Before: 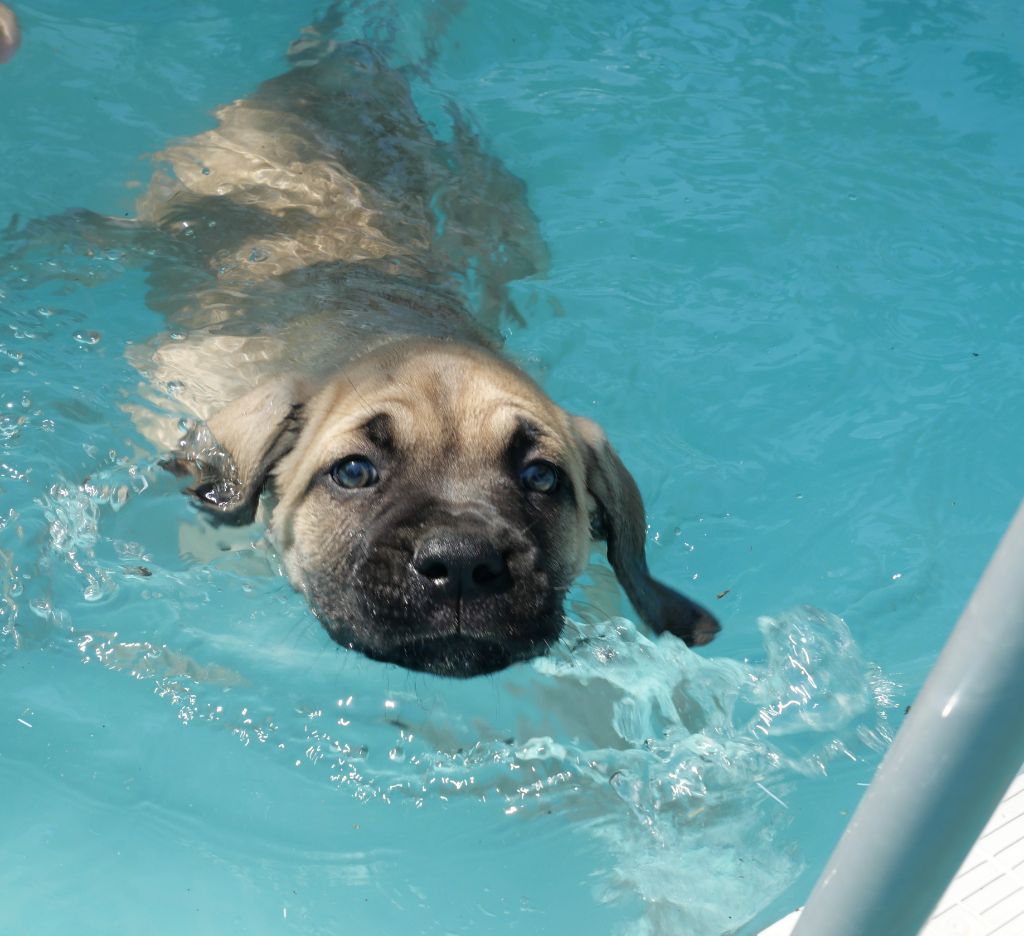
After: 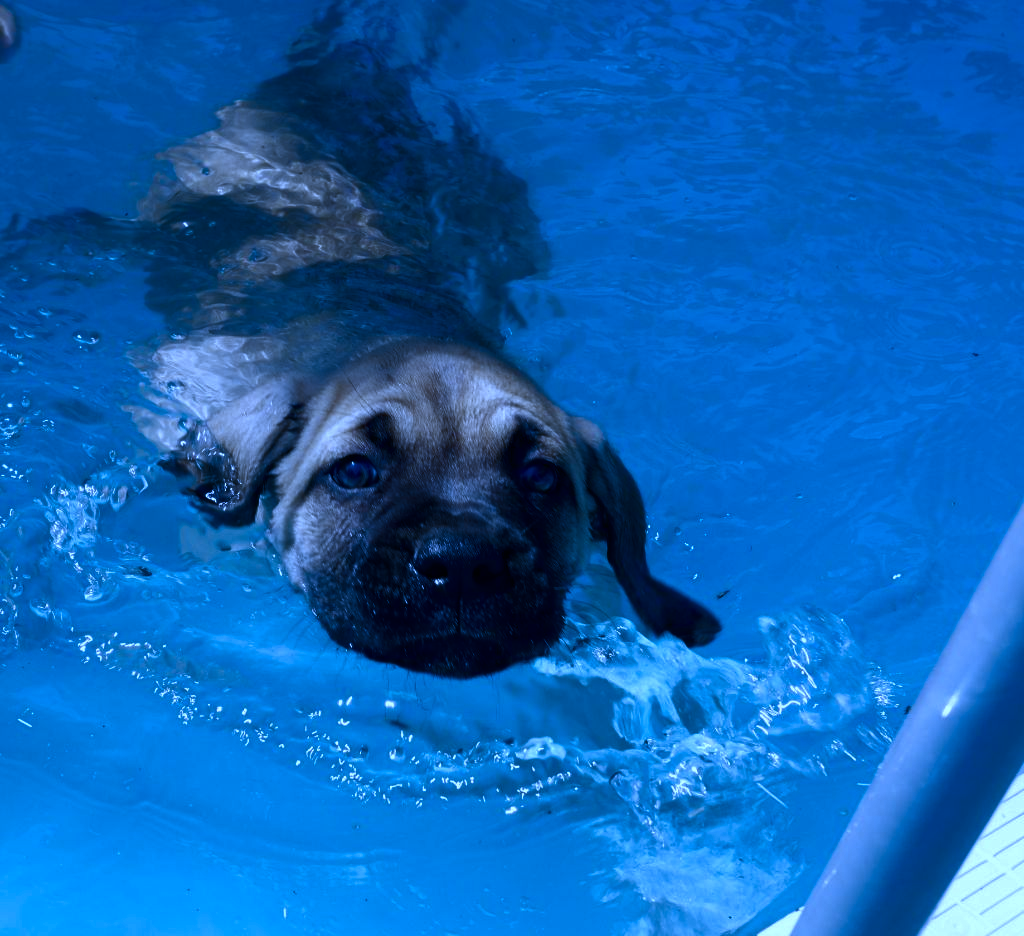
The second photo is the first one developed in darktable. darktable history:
white balance: red 0.766, blue 1.537
contrast brightness saturation: brightness -0.52
